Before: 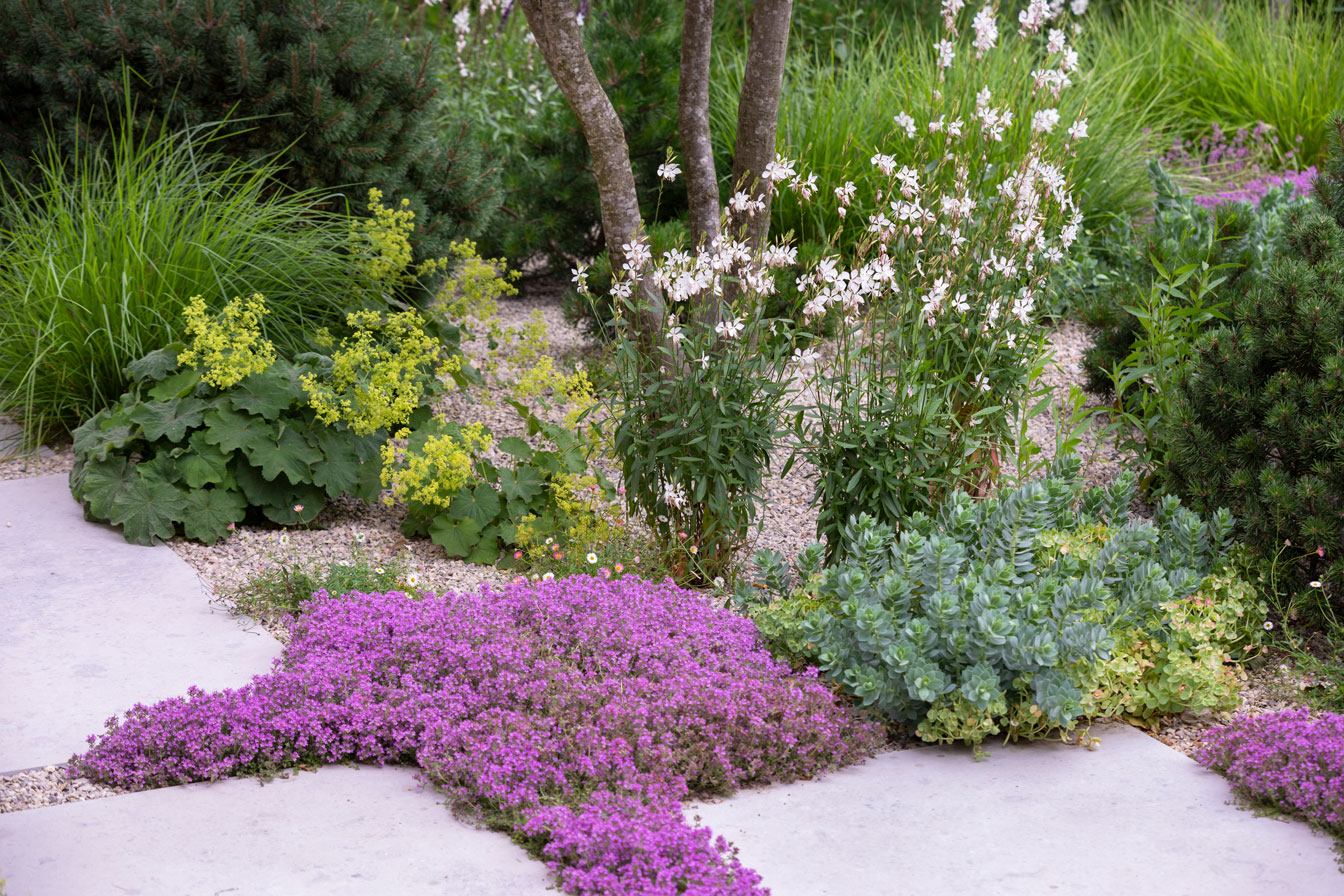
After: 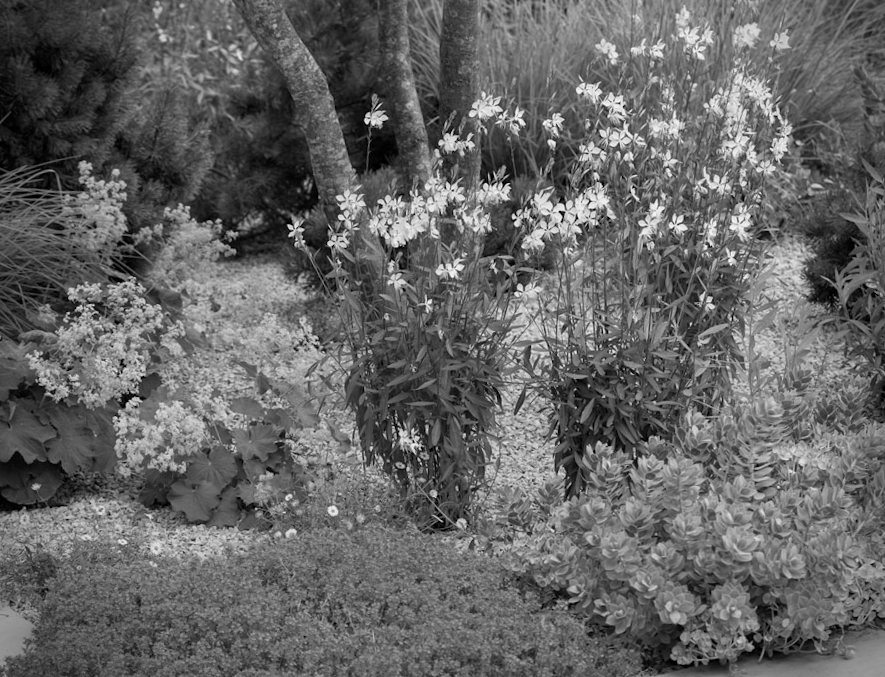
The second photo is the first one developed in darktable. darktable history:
vignetting: fall-off start 88.03%, fall-off radius 24.9%
rotate and perspective: rotation -5°, crop left 0.05, crop right 0.952, crop top 0.11, crop bottom 0.89
crop: left 18.479%, right 12.2%, bottom 13.971%
color balance rgb: linear chroma grading › global chroma 15%, perceptual saturation grading › global saturation 30%
exposure: black level correction 0.001, exposure 0.014 EV, compensate highlight preservation false
white balance: red 0.982, blue 1.018
color correction: highlights a* -9.35, highlights b* -23.15
monochrome: a -92.57, b 58.91
